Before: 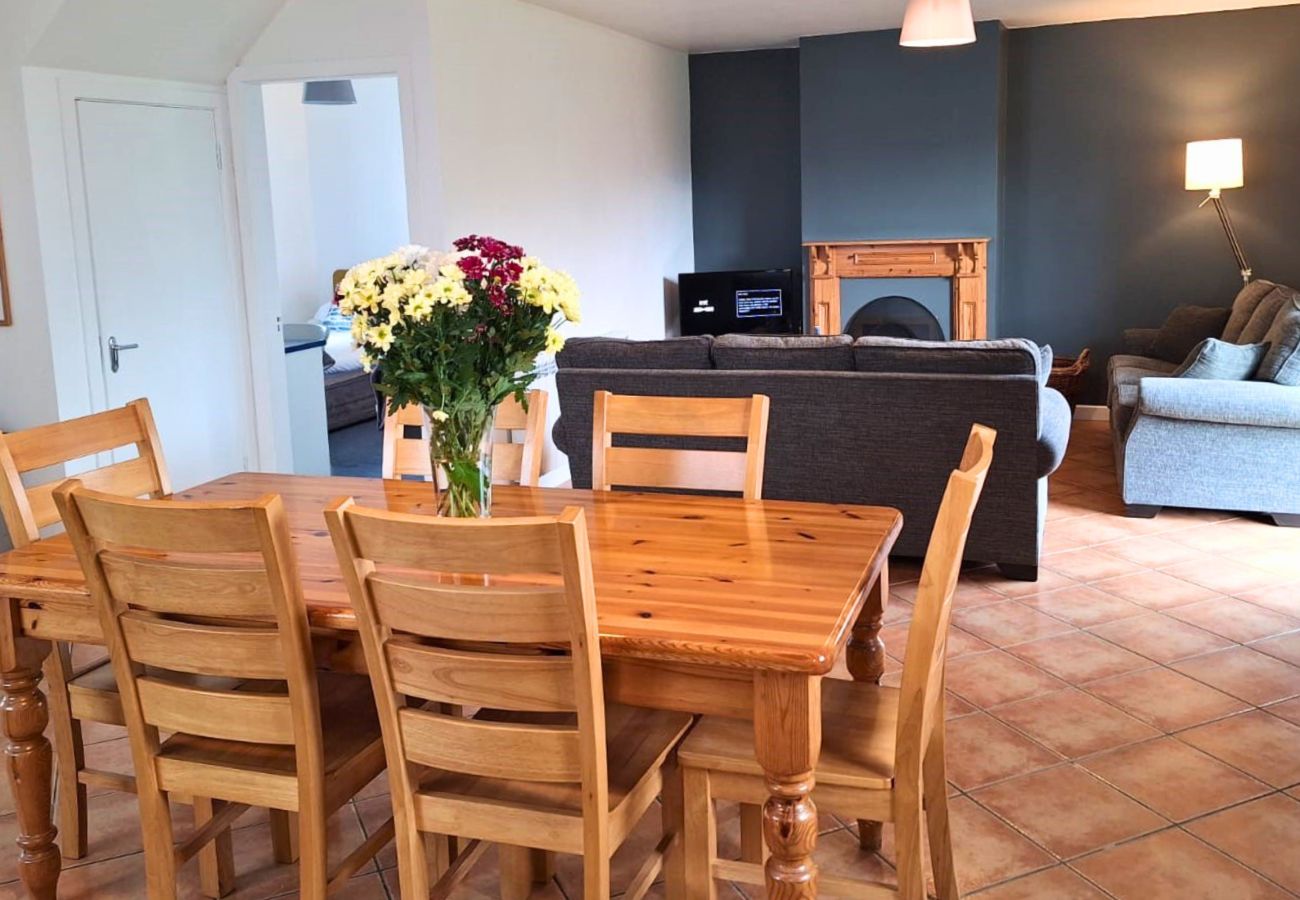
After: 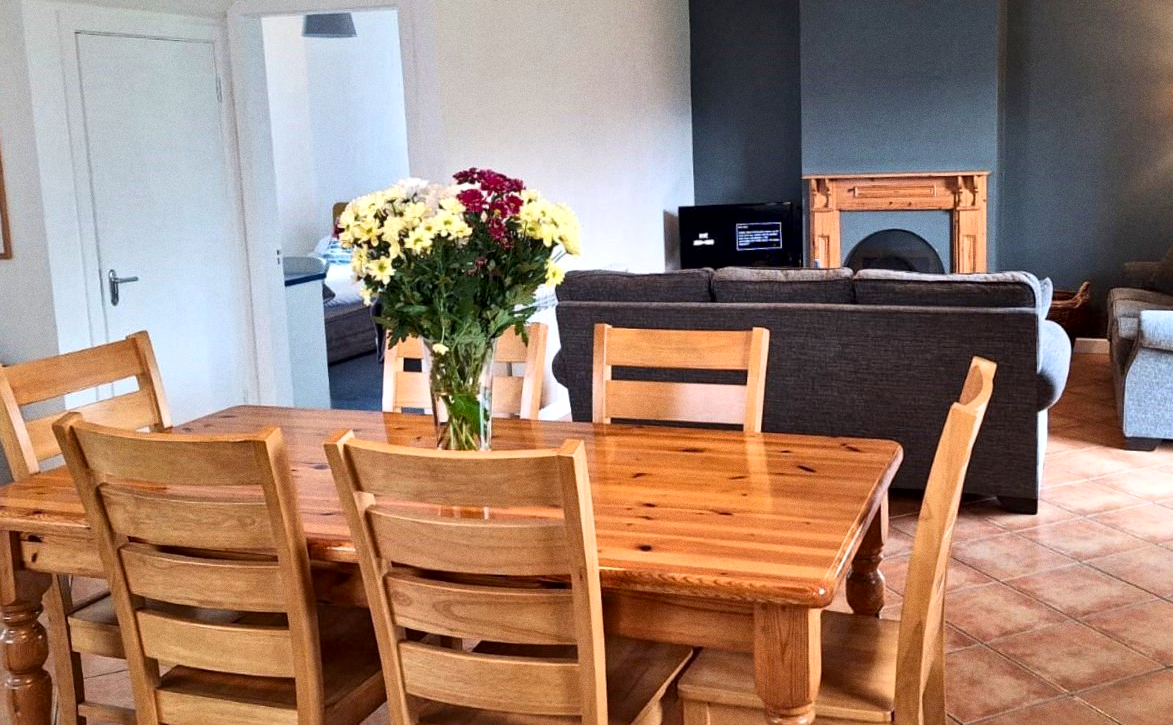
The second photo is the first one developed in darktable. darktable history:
grain: coarseness 0.09 ISO
crop: top 7.49%, right 9.717%, bottom 11.943%
local contrast: mode bilateral grid, contrast 50, coarseness 50, detail 150%, midtone range 0.2
